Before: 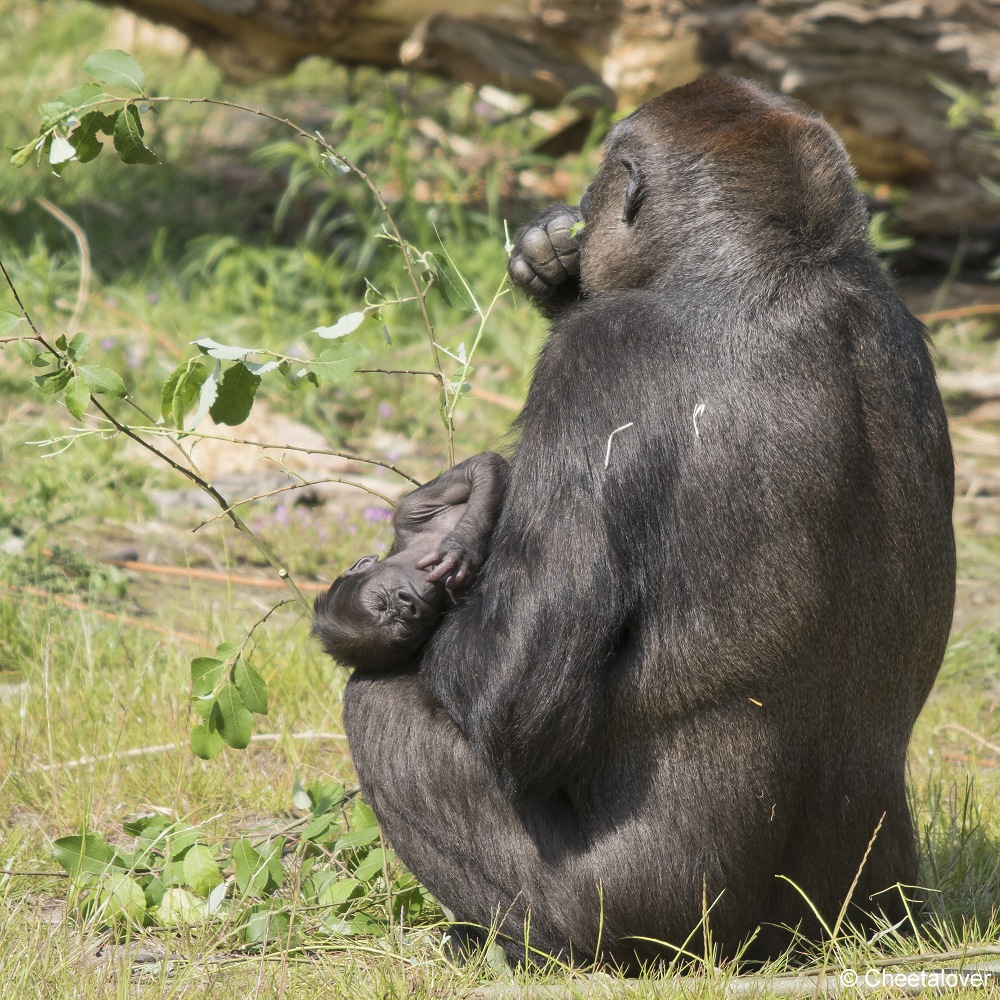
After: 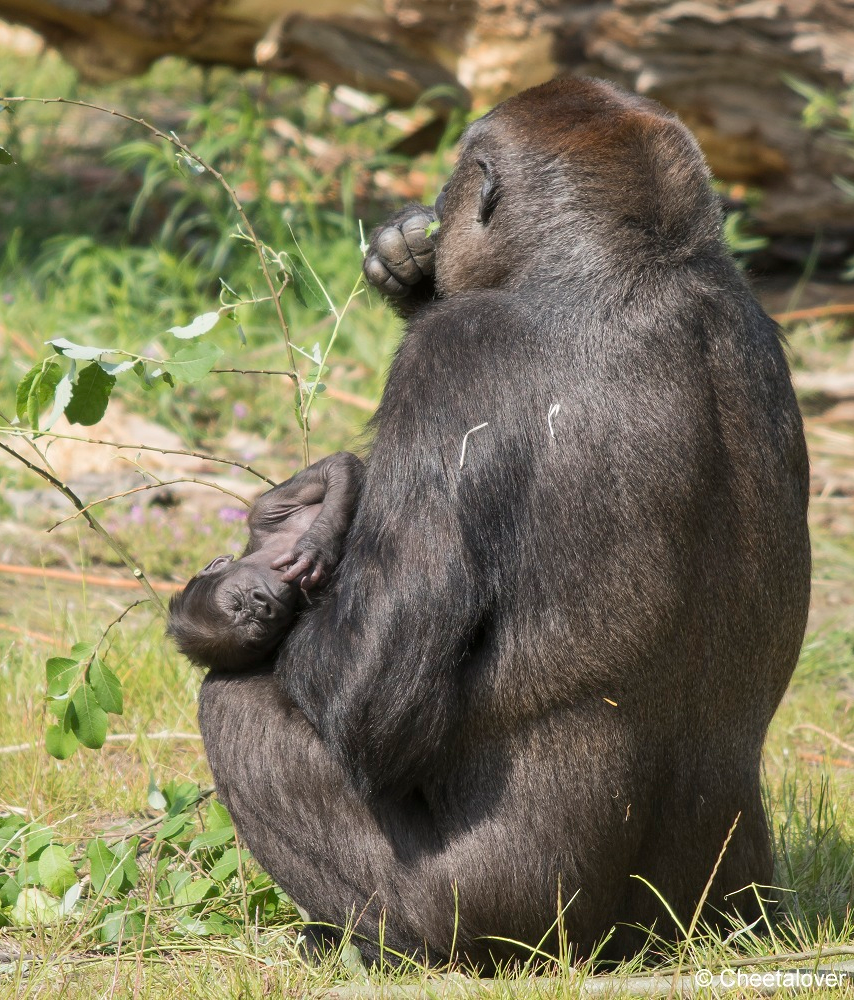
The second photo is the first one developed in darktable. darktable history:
sharpen: radius 2.883, amount 0.868, threshold 47.523
crop and rotate: left 14.584%
